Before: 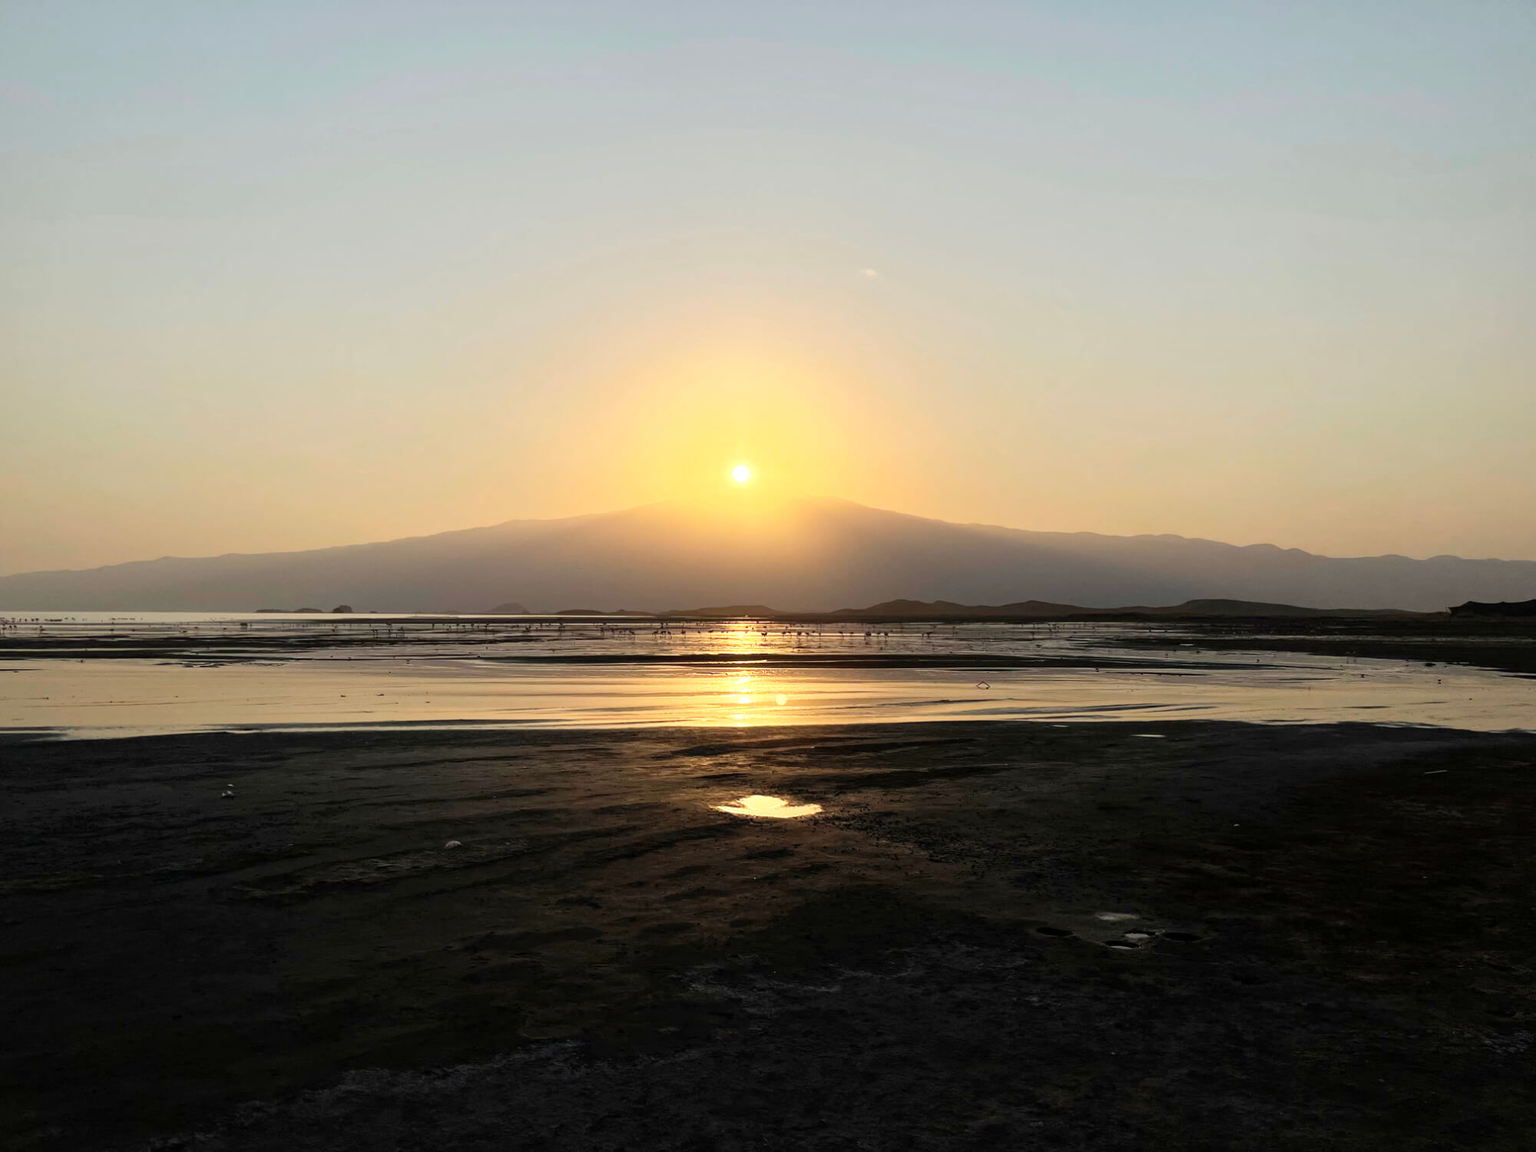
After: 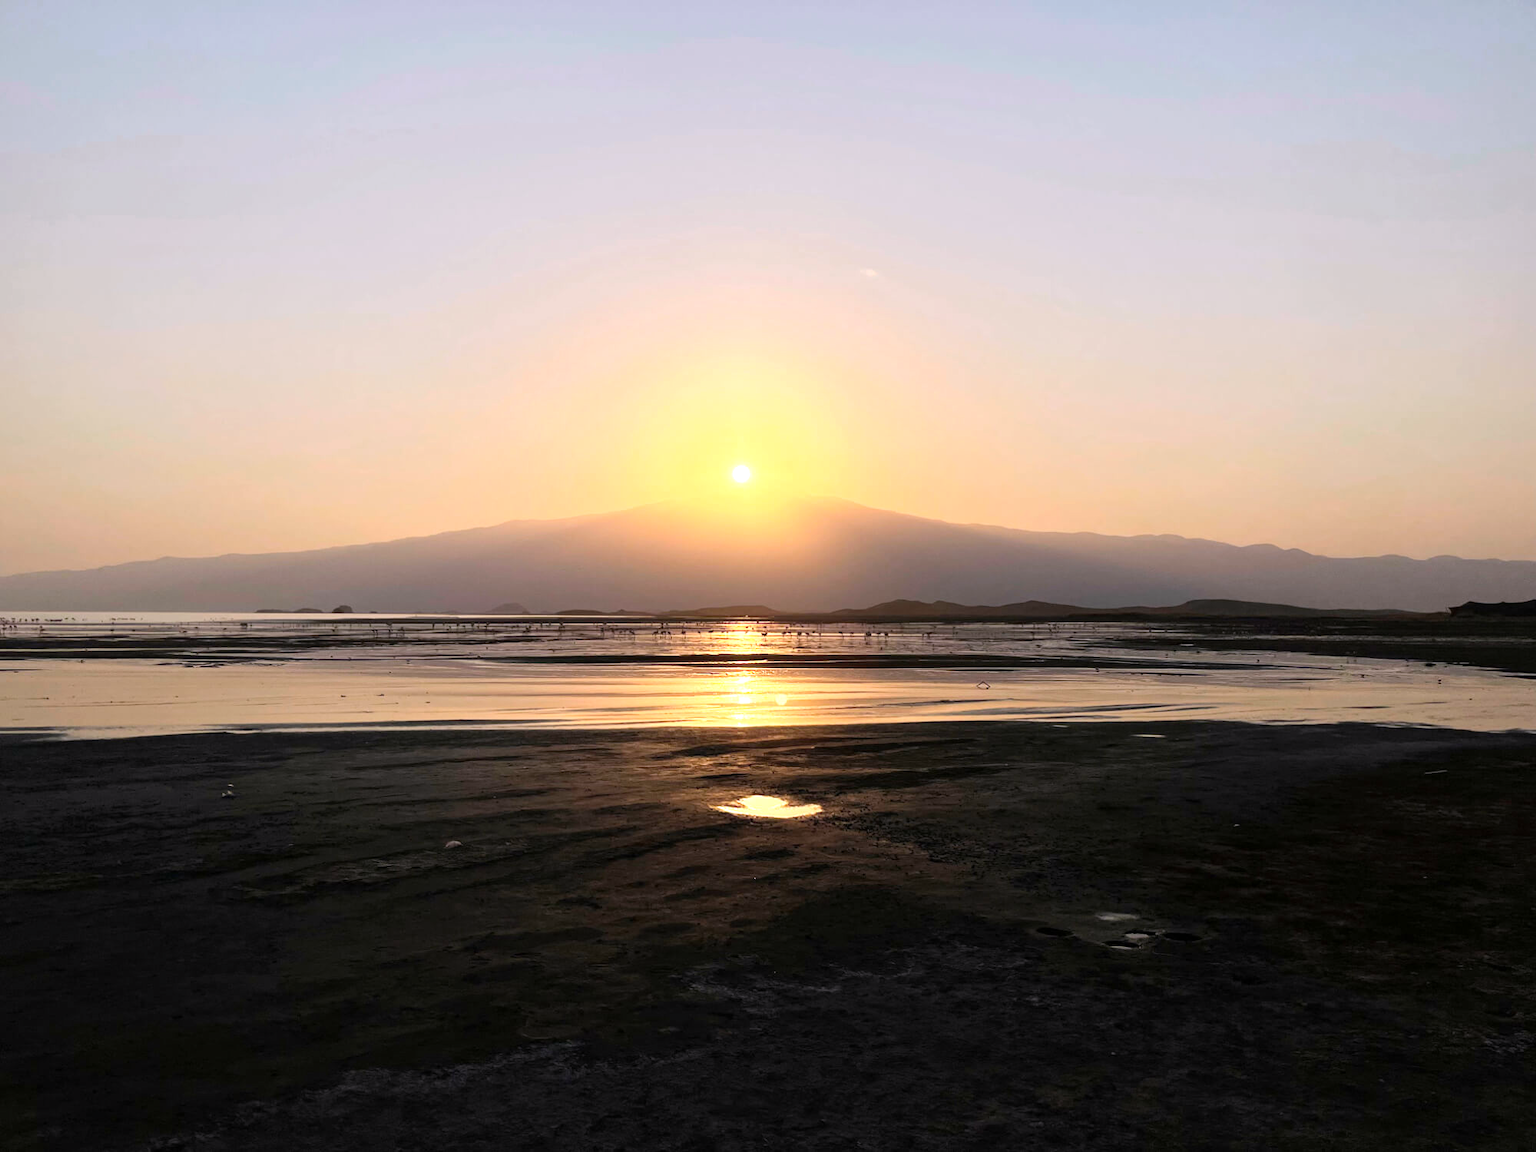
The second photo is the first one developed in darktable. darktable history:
exposure: exposure 0.191 EV, compensate highlight preservation false
white balance: red 1.05, blue 1.072
